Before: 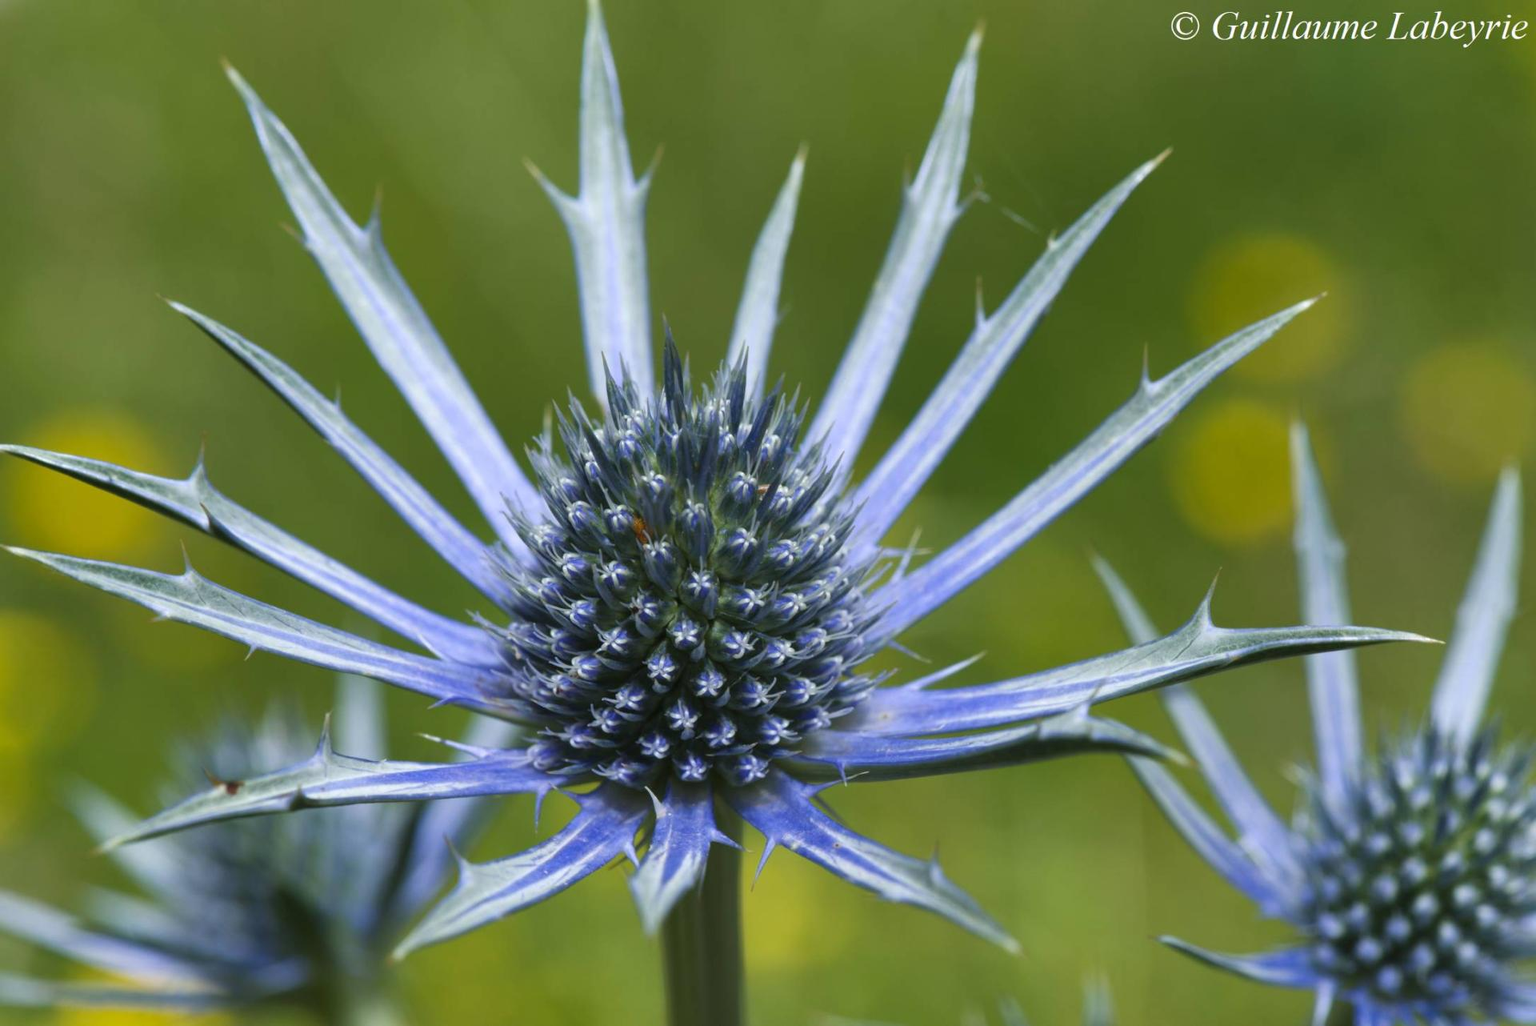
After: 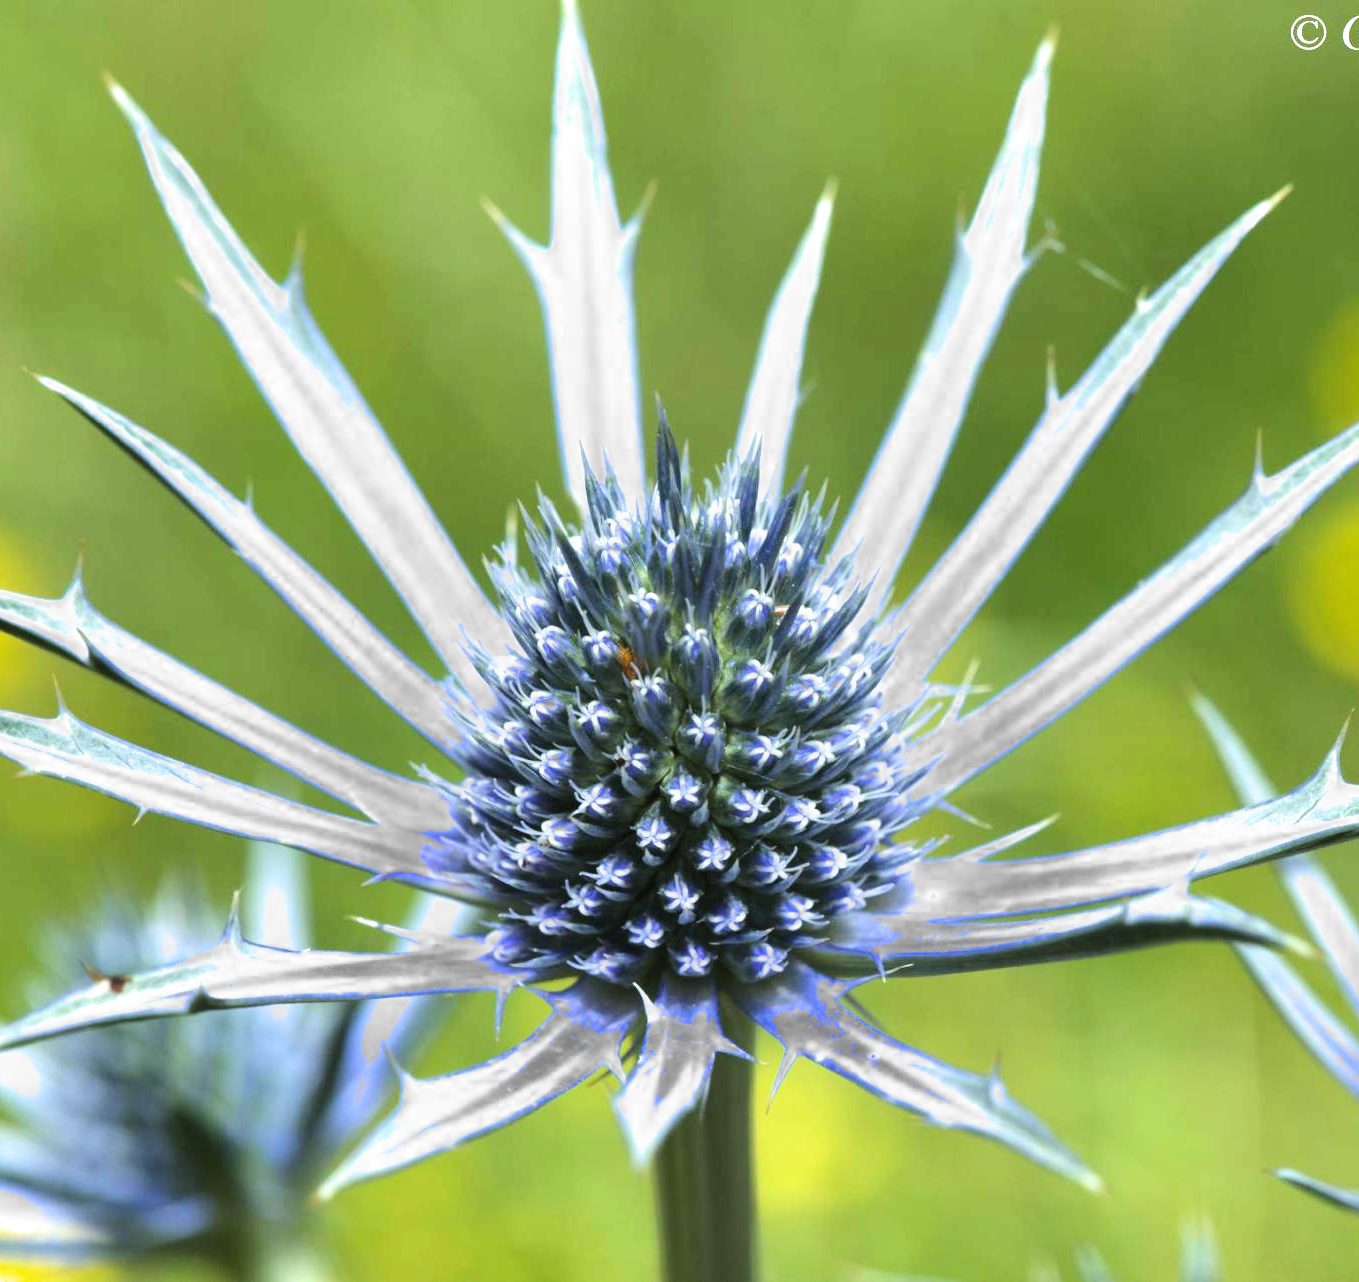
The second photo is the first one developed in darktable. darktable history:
crop and rotate: left 9.061%, right 20.142%
exposure: black level correction 0, exposure 0.95 EV, compensate exposure bias true, compensate highlight preservation false
white balance: red 0.982, blue 1.018
filmic rgb: black relative exposure -15 EV, white relative exposure 3 EV, threshold 6 EV, target black luminance 0%, hardness 9.27, latitude 99%, contrast 0.912, shadows ↔ highlights balance 0.505%, add noise in highlights 0, color science v3 (2019), use custom middle-gray values true, iterations of high-quality reconstruction 0, contrast in highlights soft, enable highlight reconstruction true
tone equalizer: -8 EV -0.75 EV, -7 EV -0.7 EV, -6 EV -0.6 EV, -5 EV -0.4 EV, -3 EV 0.4 EV, -2 EV 0.6 EV, -1 EV 0.7 EV, +0 EV 0.75 EV, edges refinement/feathering 500, mask exposure compensation -1.57 EV, preserve details no
